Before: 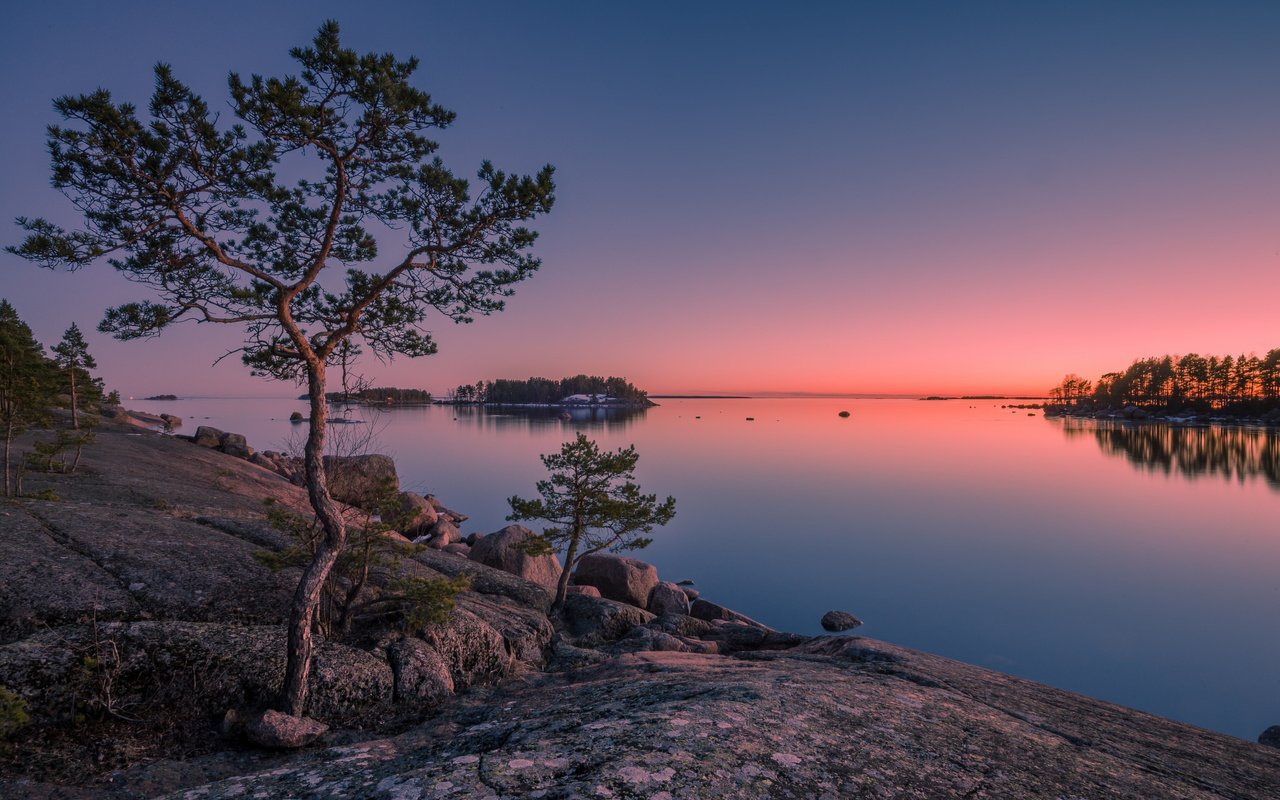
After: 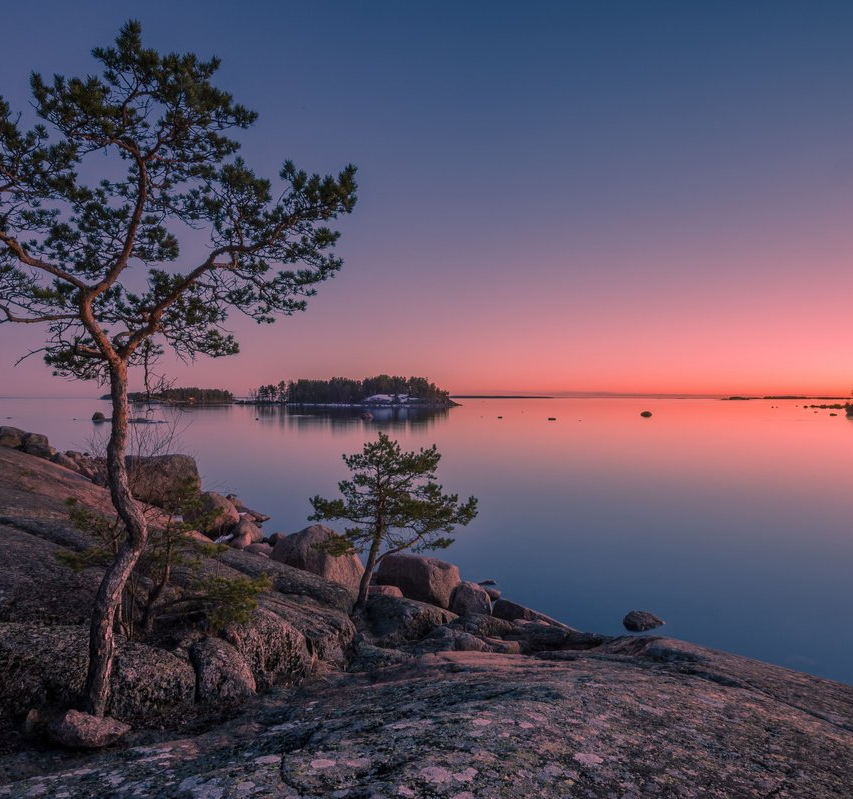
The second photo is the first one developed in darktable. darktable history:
crop and rotate: left 15.506%, right 17.809%
